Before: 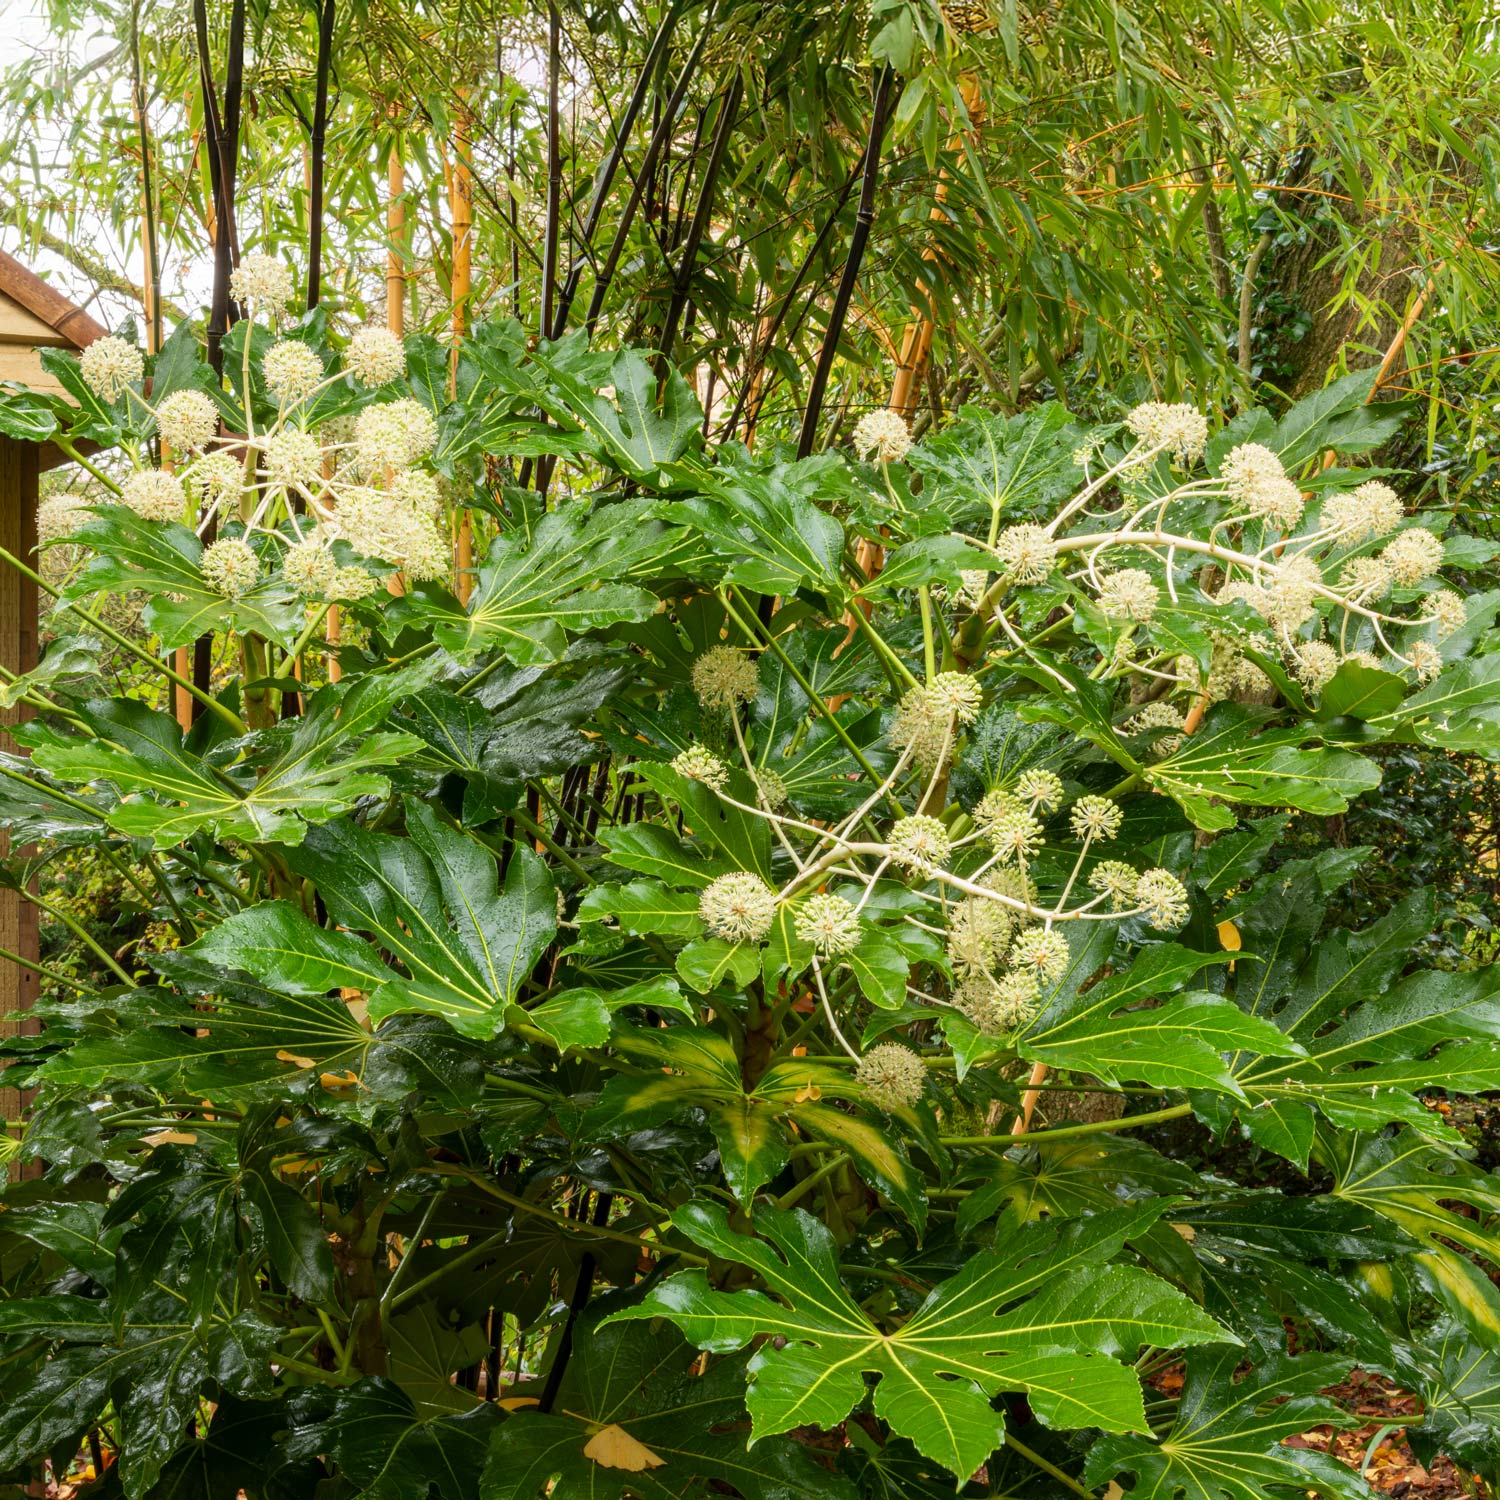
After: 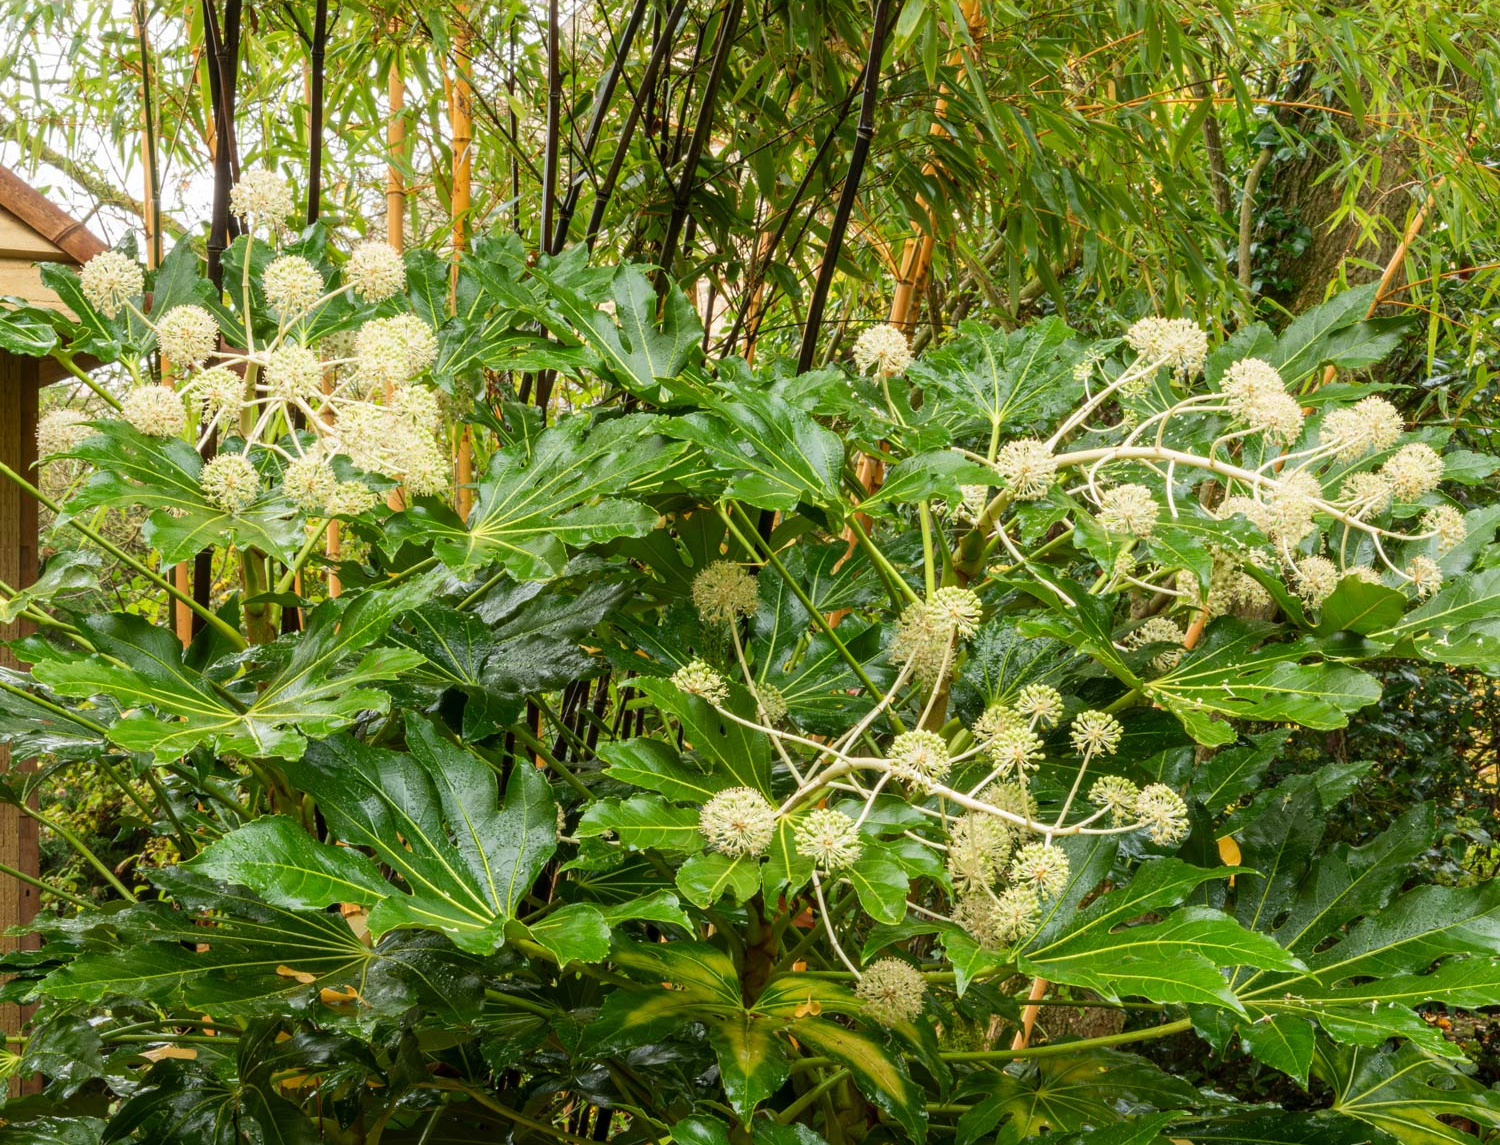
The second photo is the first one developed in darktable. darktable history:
crop: top 5.685%, bottom 17.957%
